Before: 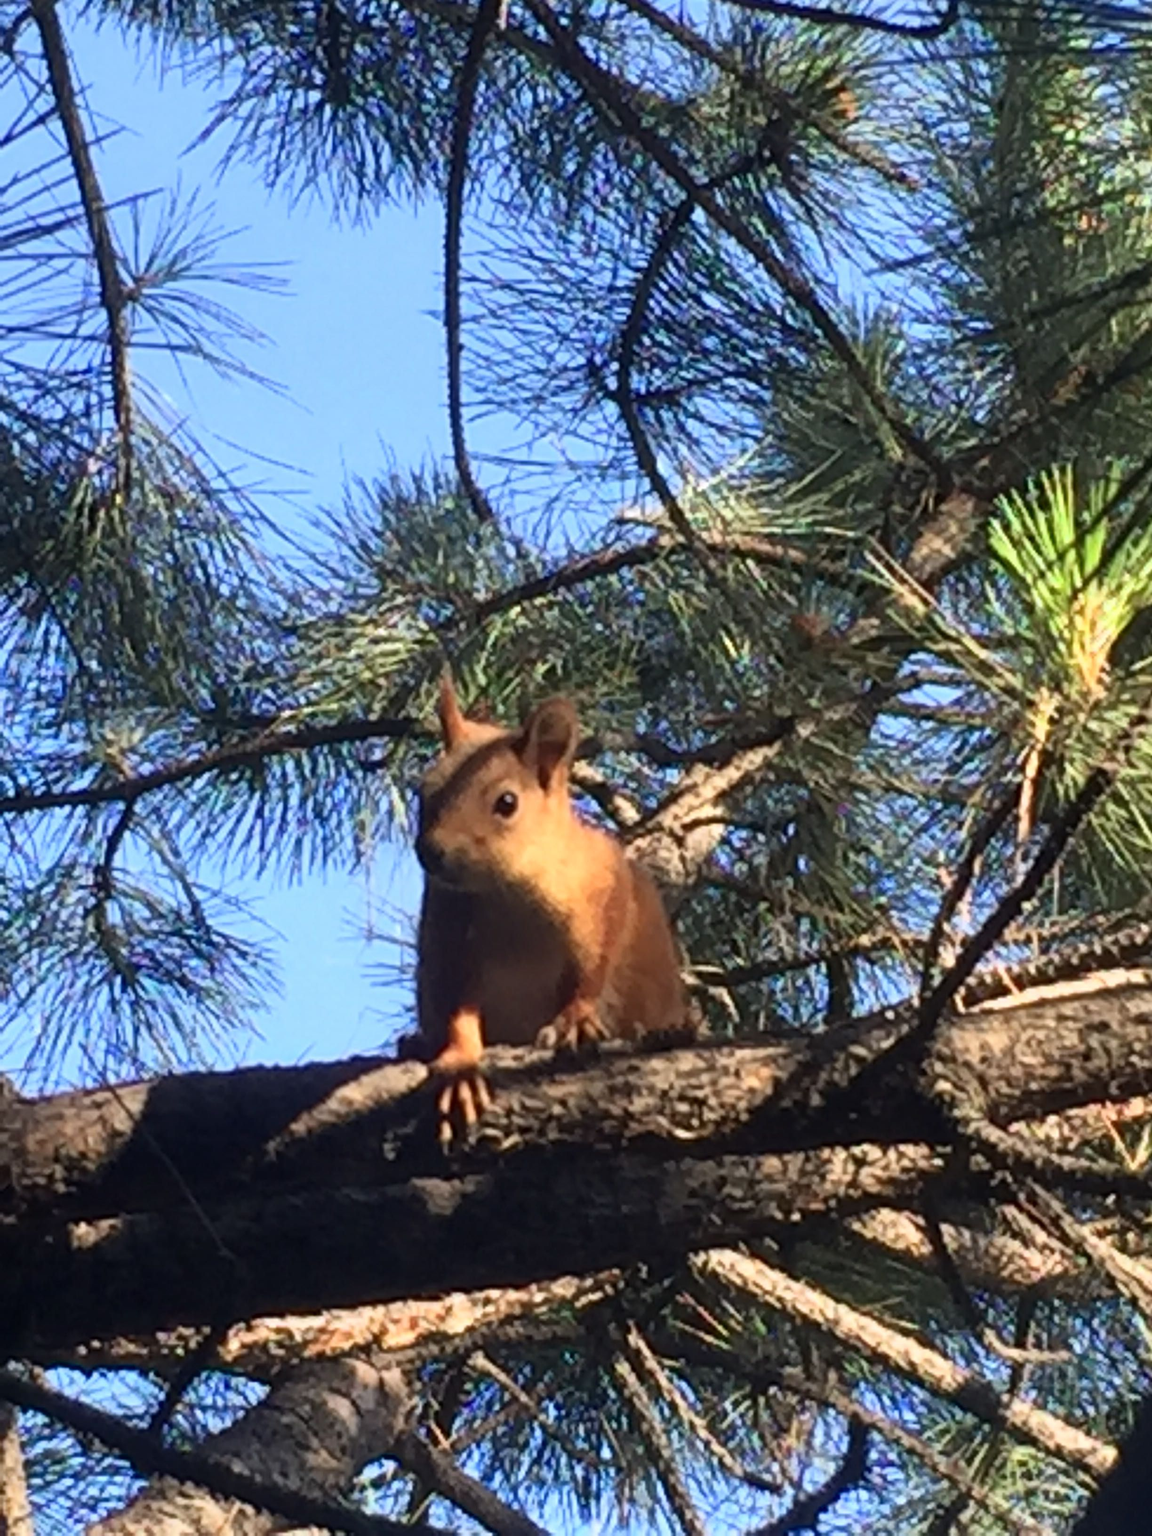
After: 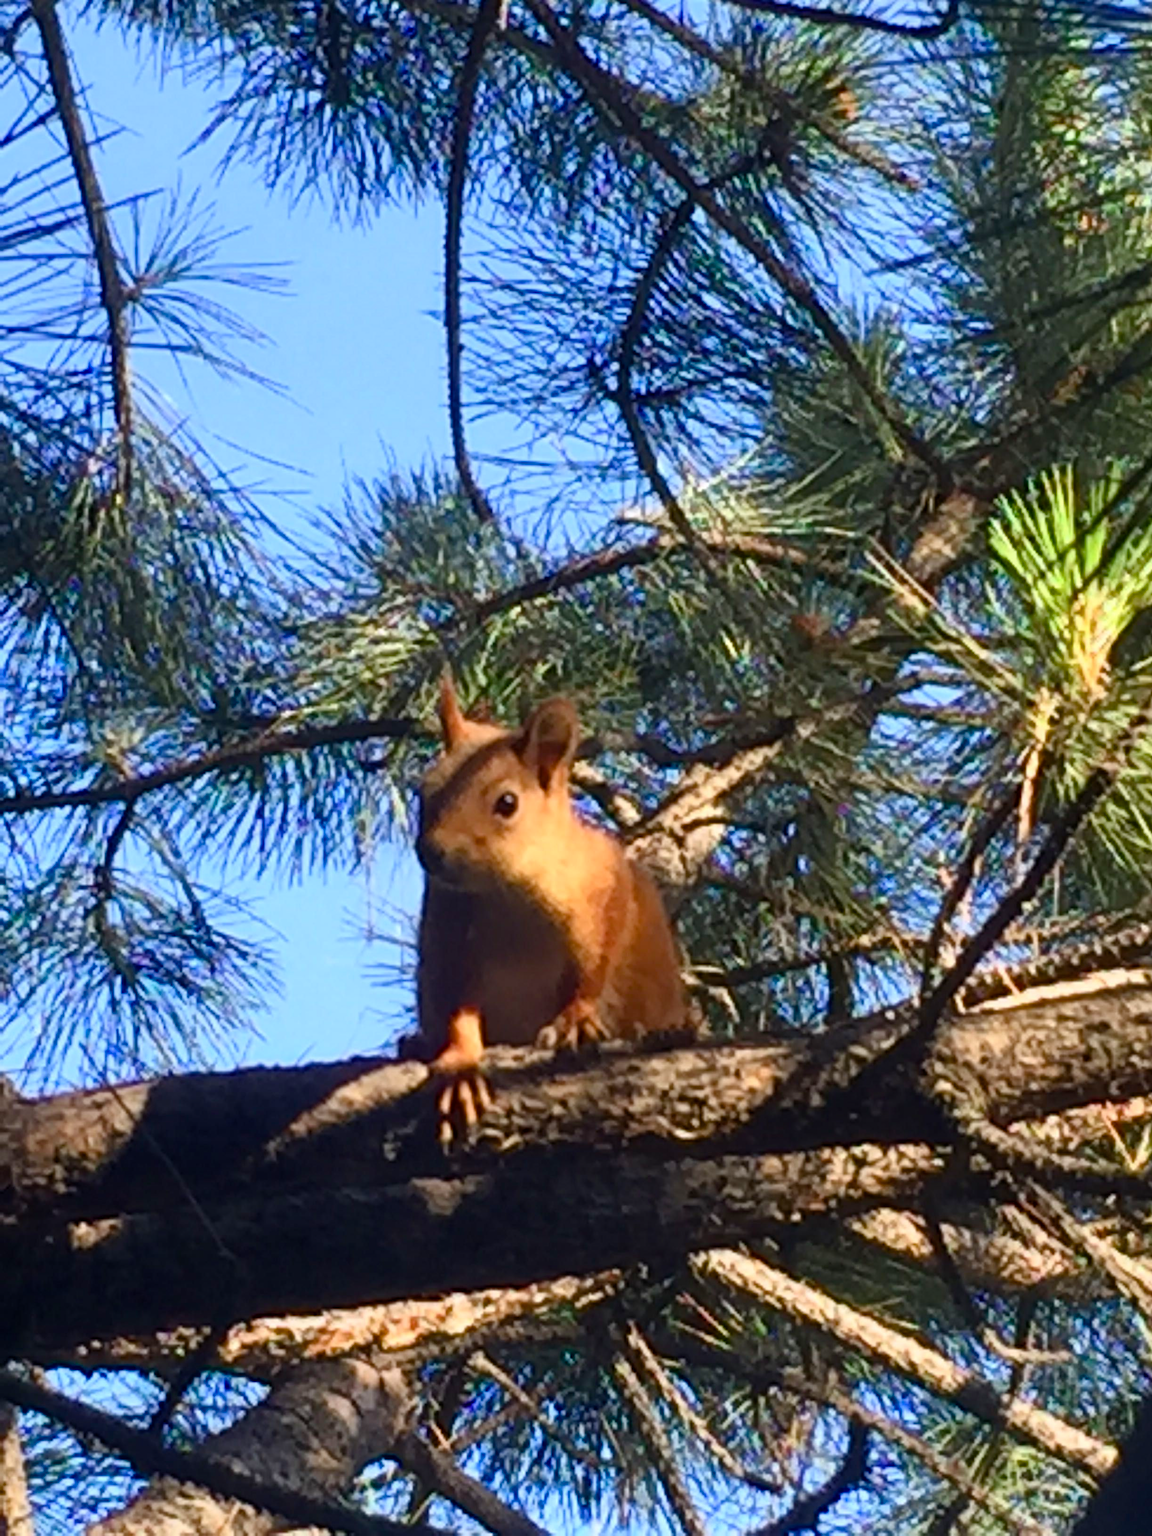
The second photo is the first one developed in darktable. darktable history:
color balance rgb: perceptual saturation grading › global saturation 20%, perceptual saturation grading › highlights -25.672%, perceptual saturation grading › shadows 25.446%, global vibrance 20%
